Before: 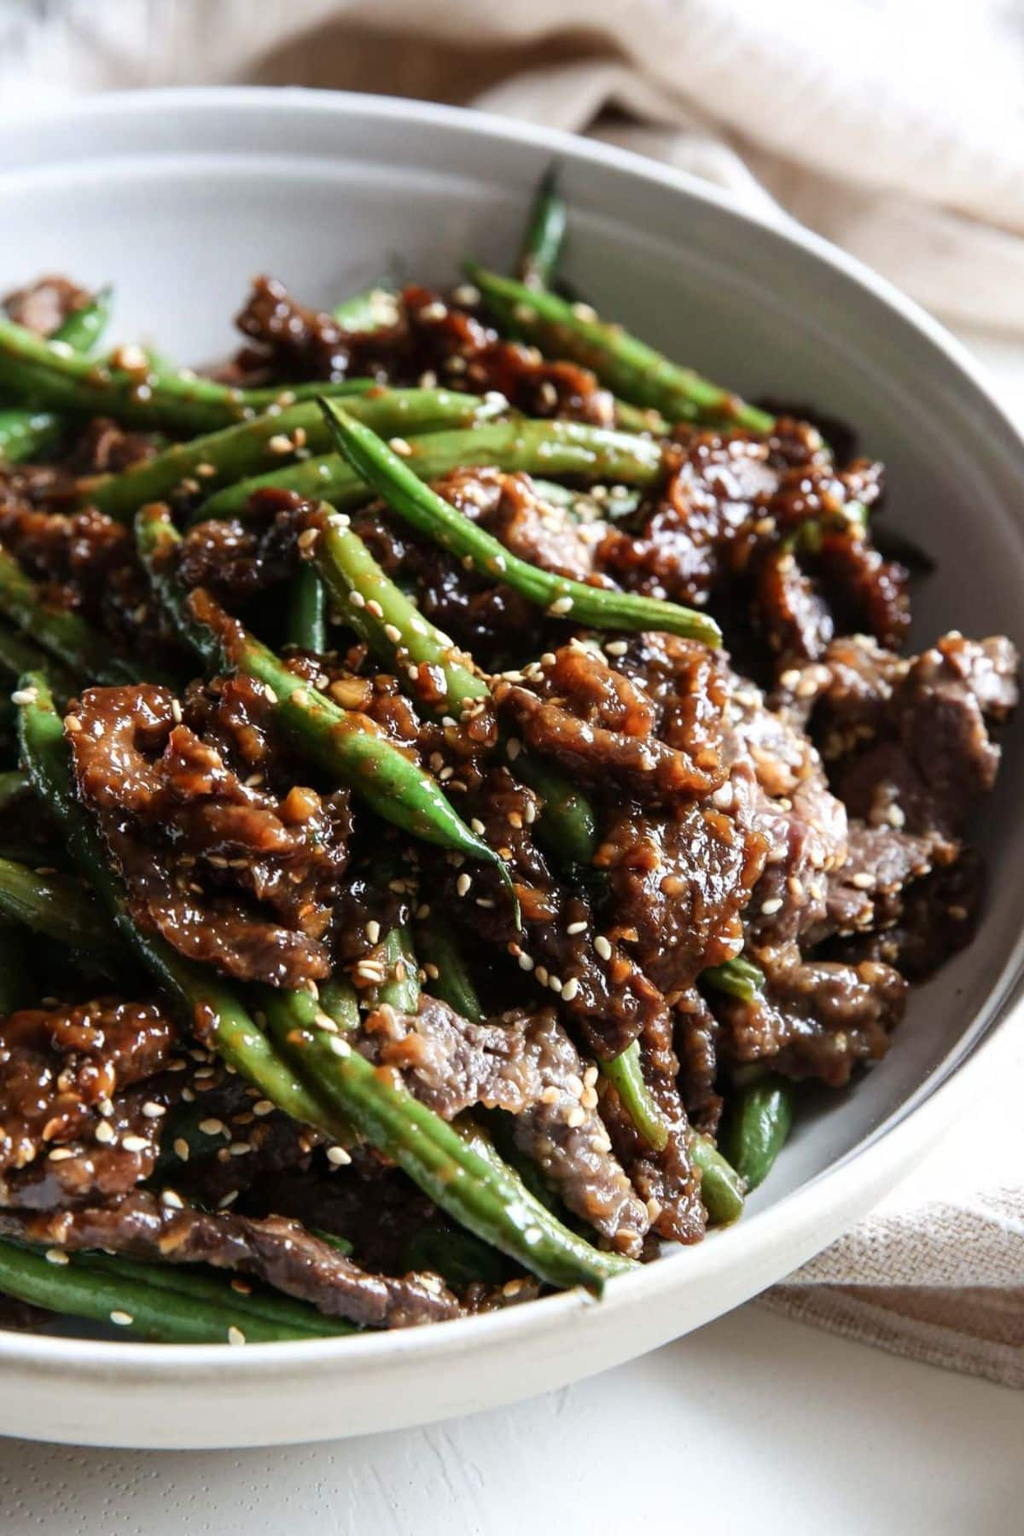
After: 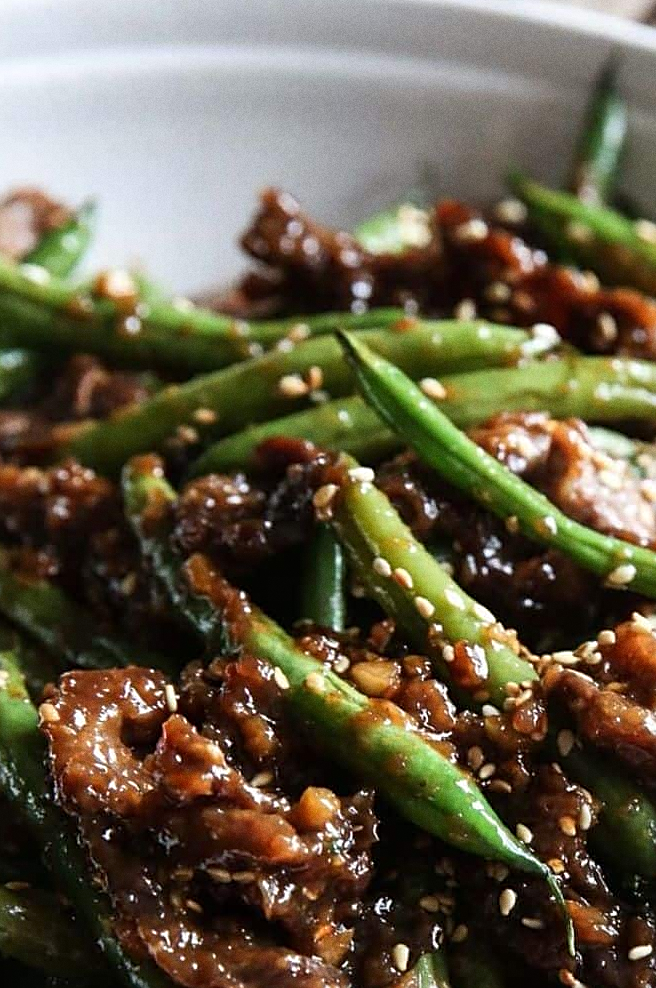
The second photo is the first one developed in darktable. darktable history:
crop and rotate: left 3.047%, top 7.509%, right 42.236%, bottom 37.598%
white balance: emerald 1
rotate and perspective: automatic cropping off
grain: coarseness 0.09 ISO
sharpen: on, module defaults
